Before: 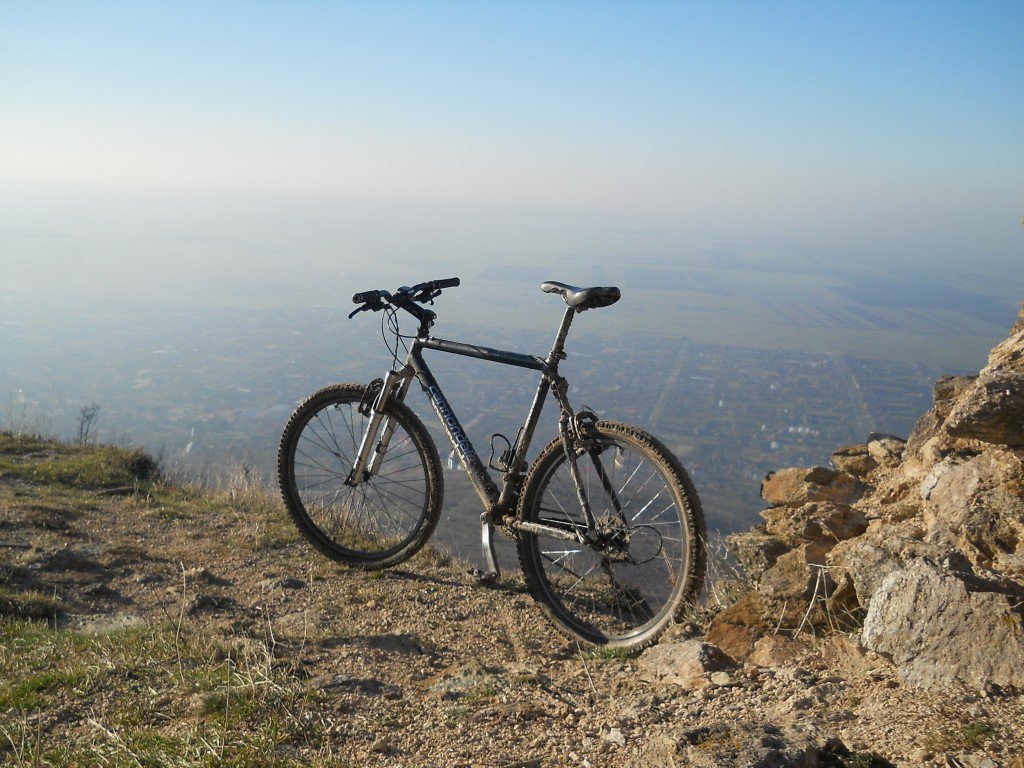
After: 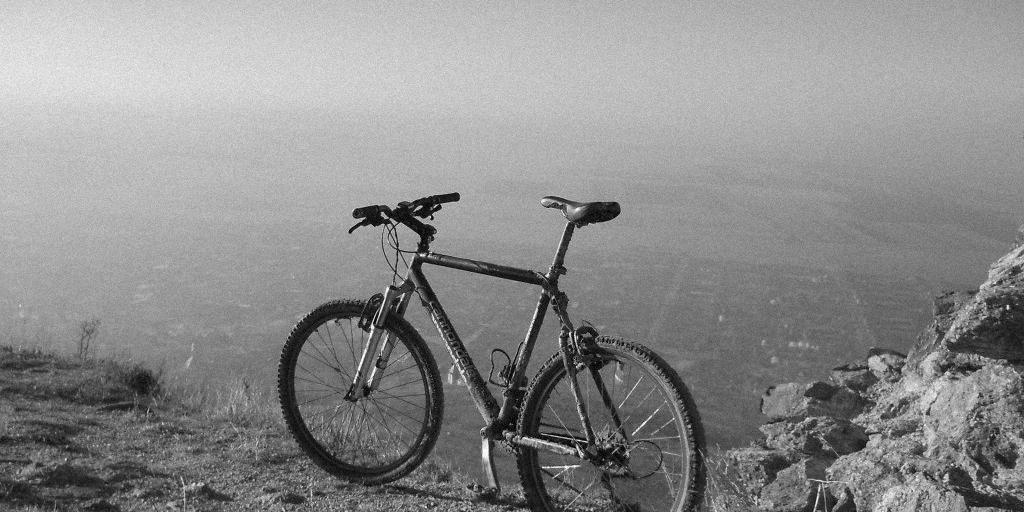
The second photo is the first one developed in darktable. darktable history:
crop: top 11.166%, bottom 22.168%
grain: mid-tones bias 0%
monochrome: a -6.99, b 35.61, size 1.4
shadows and highlights: highlights color adjustment 0%, soften with gaussian
